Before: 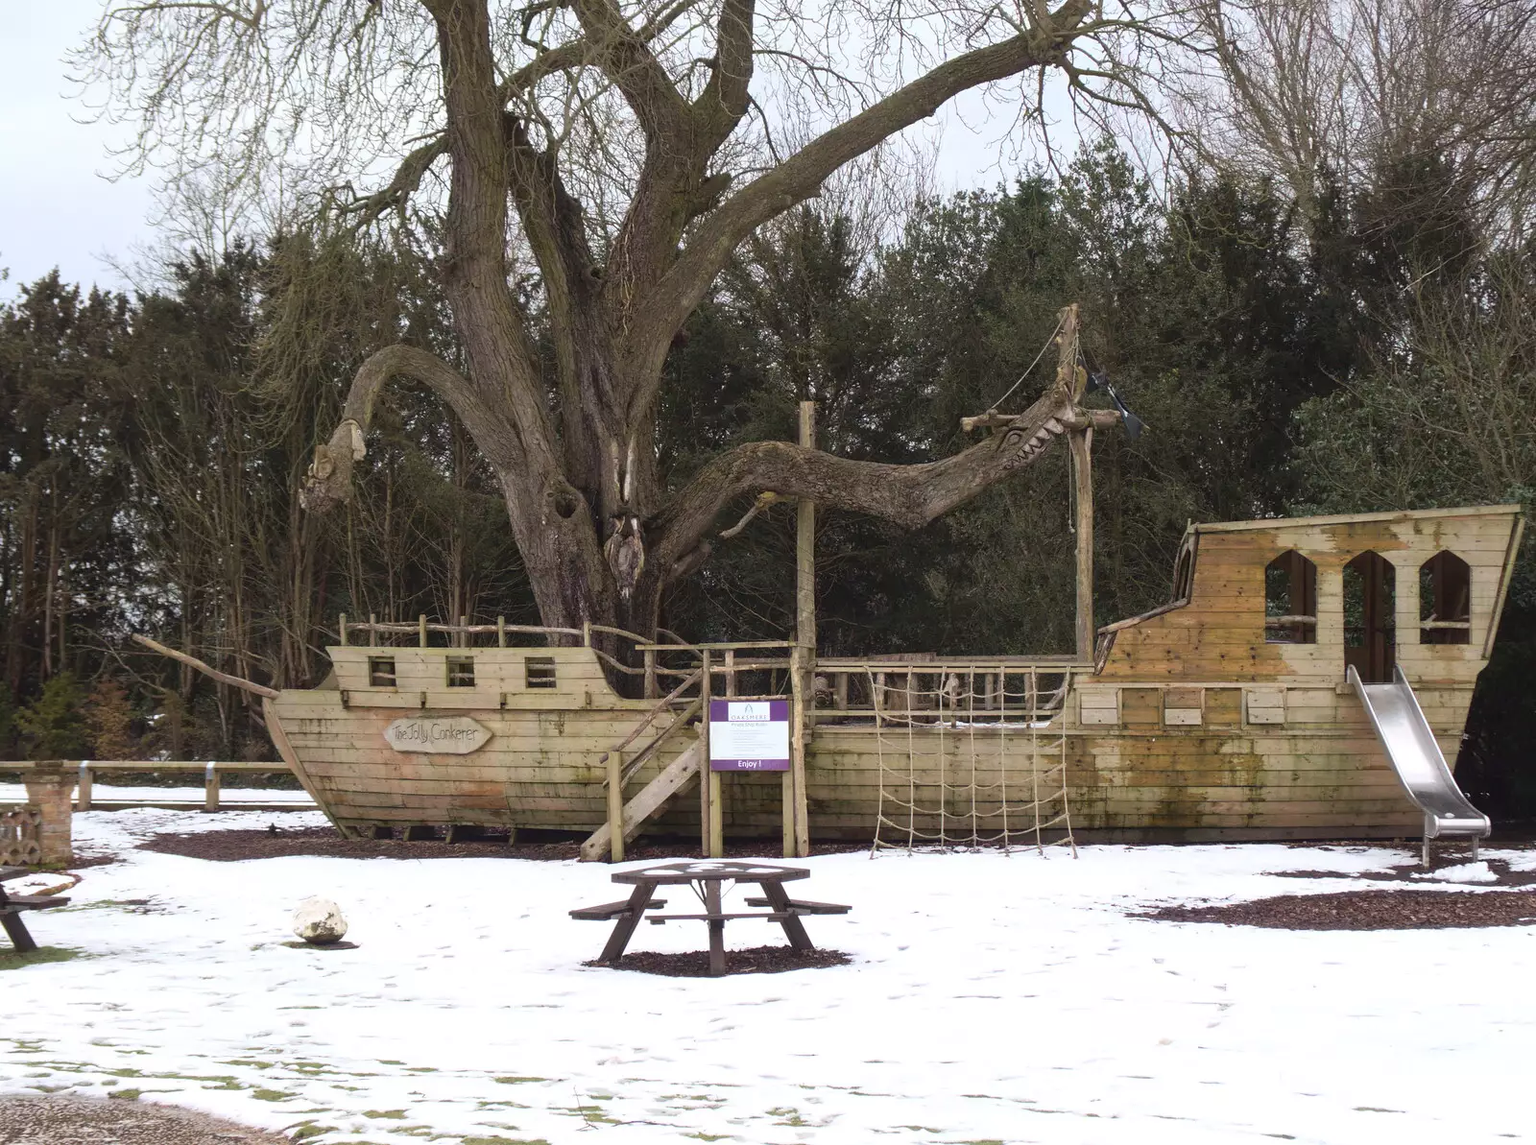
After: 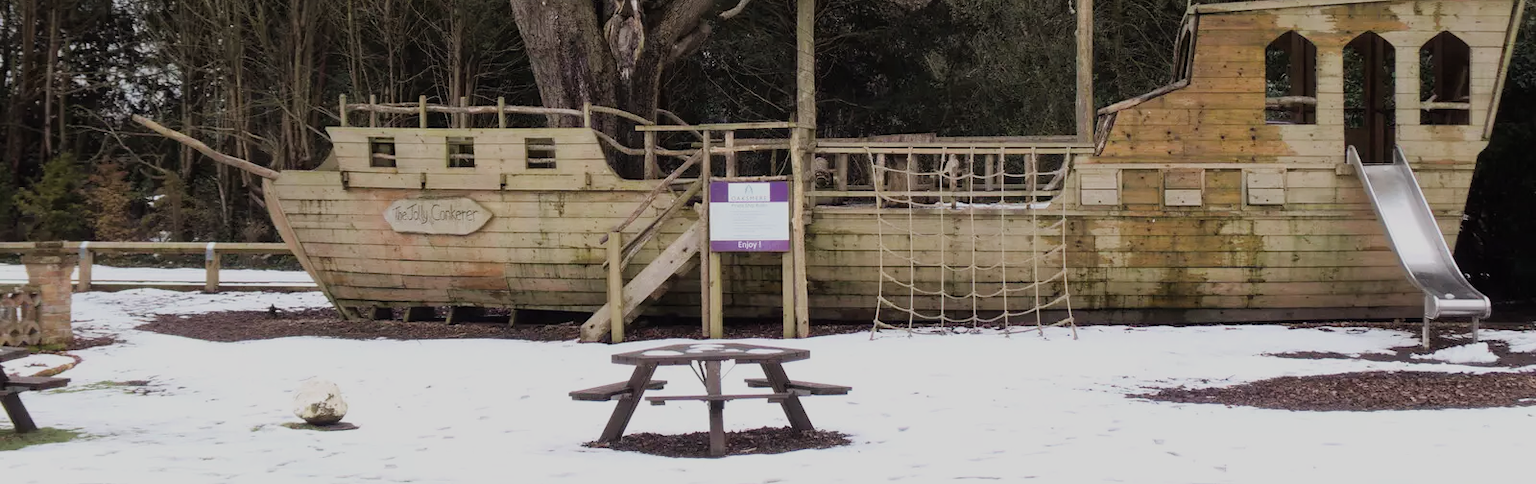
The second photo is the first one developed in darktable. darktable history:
filmic rgb: black relative exposure -7.65 EV, white relative exposure 4.56 EV, threshold 5.97 EV, hardness 3.61, enable highlight reconstruction true
crop: top 45.389%, bottom 12.268%
